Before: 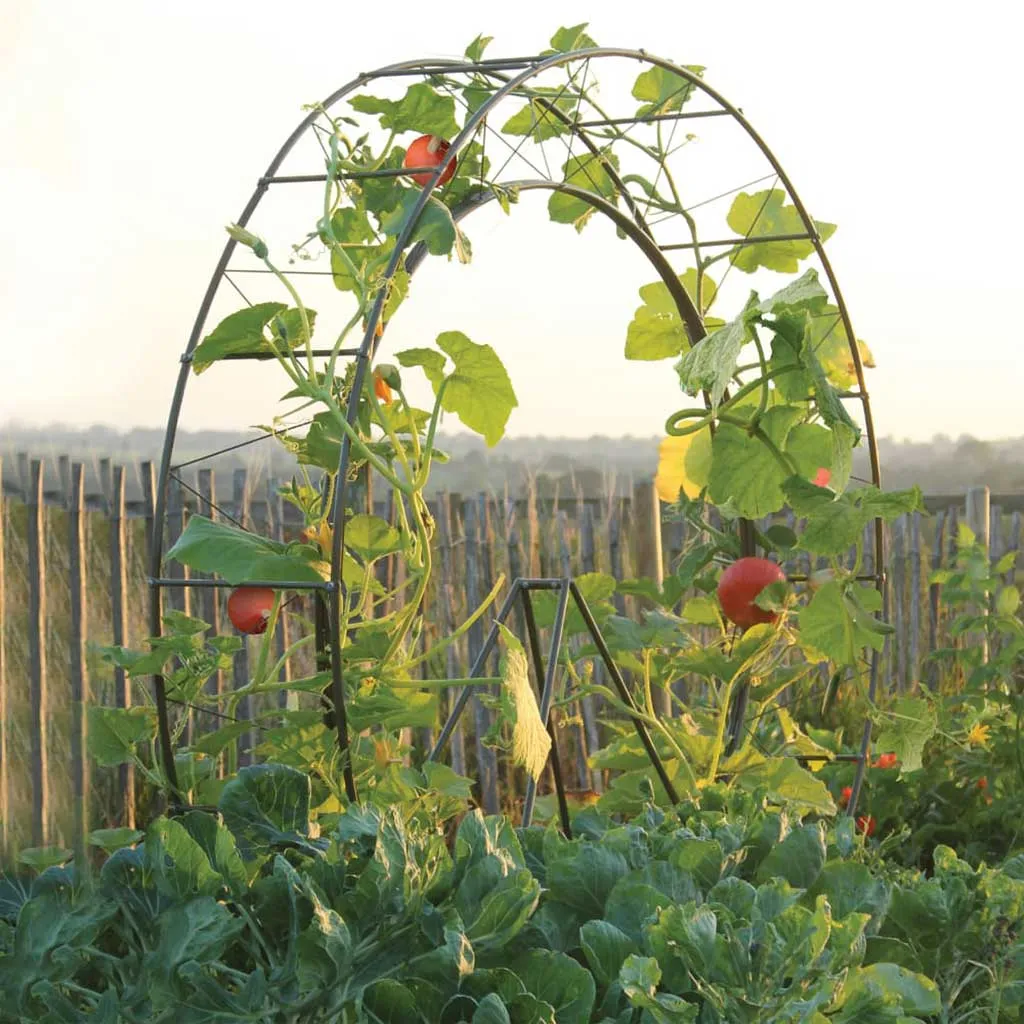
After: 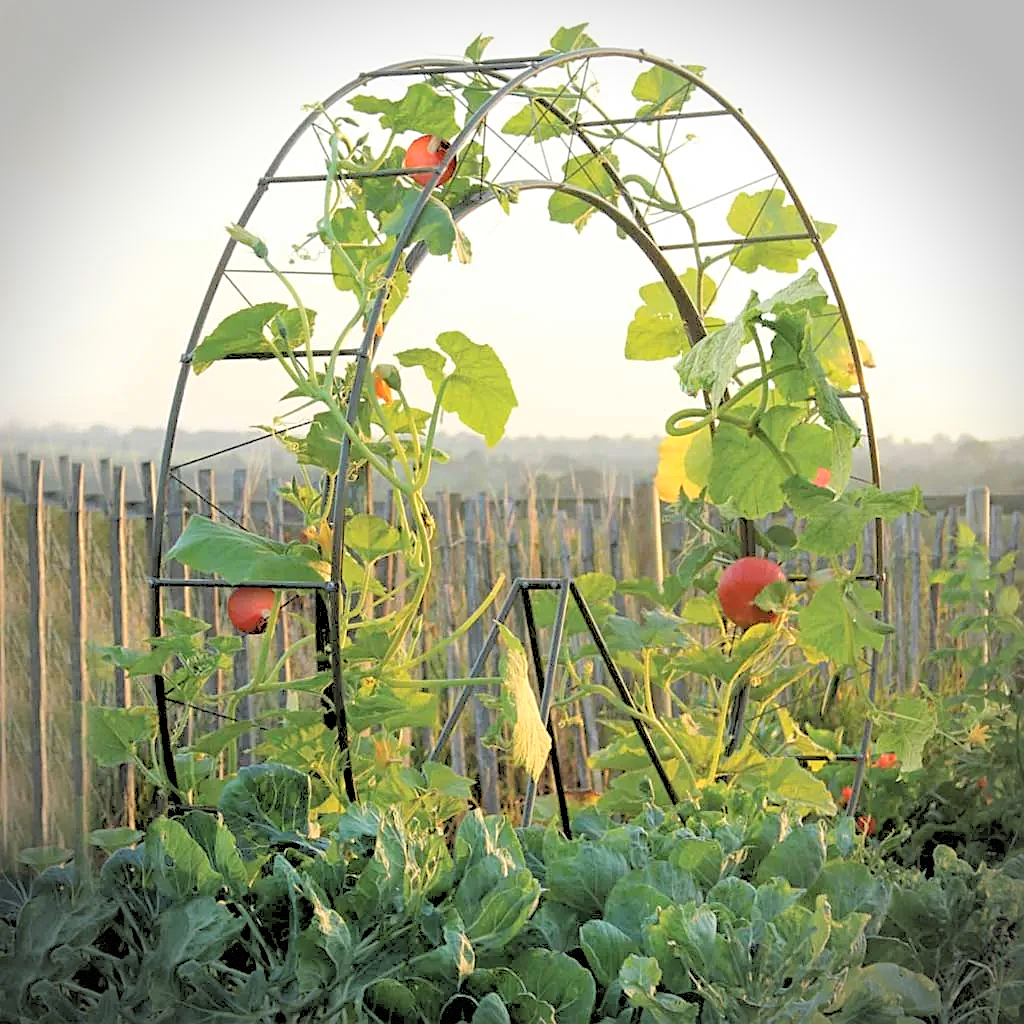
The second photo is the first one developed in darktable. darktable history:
vignetting: dithering 8-bit output, unbound false
rgb levels: levels [[0.027, 0.429, 0.996], [0, 0.5, 1], [0, 0.5, 1]]
sharpen: on, module defaults
